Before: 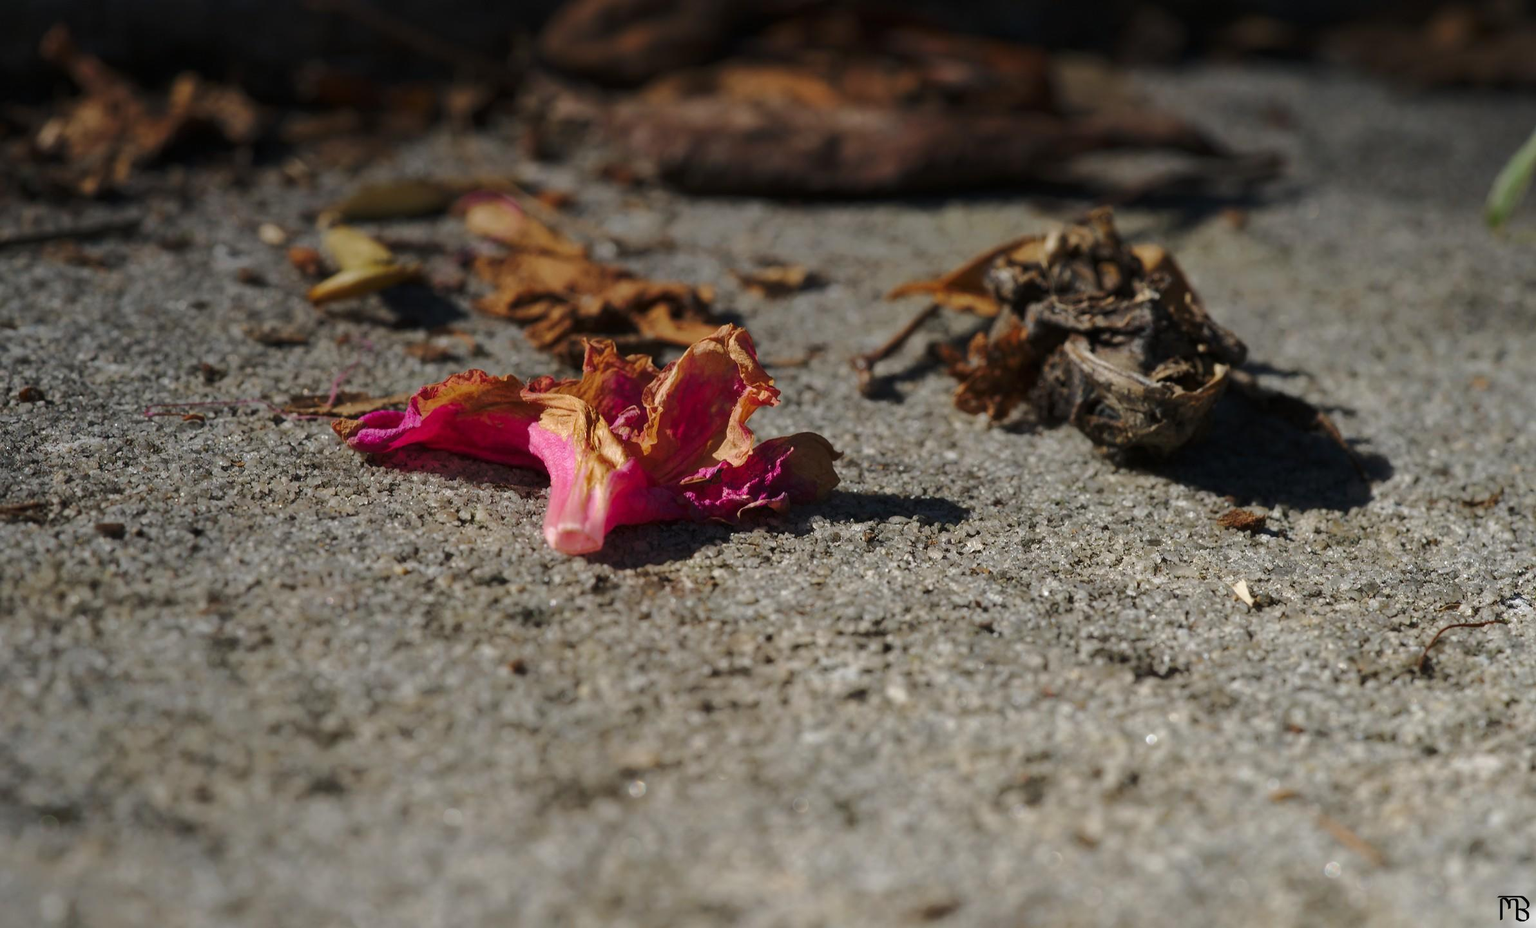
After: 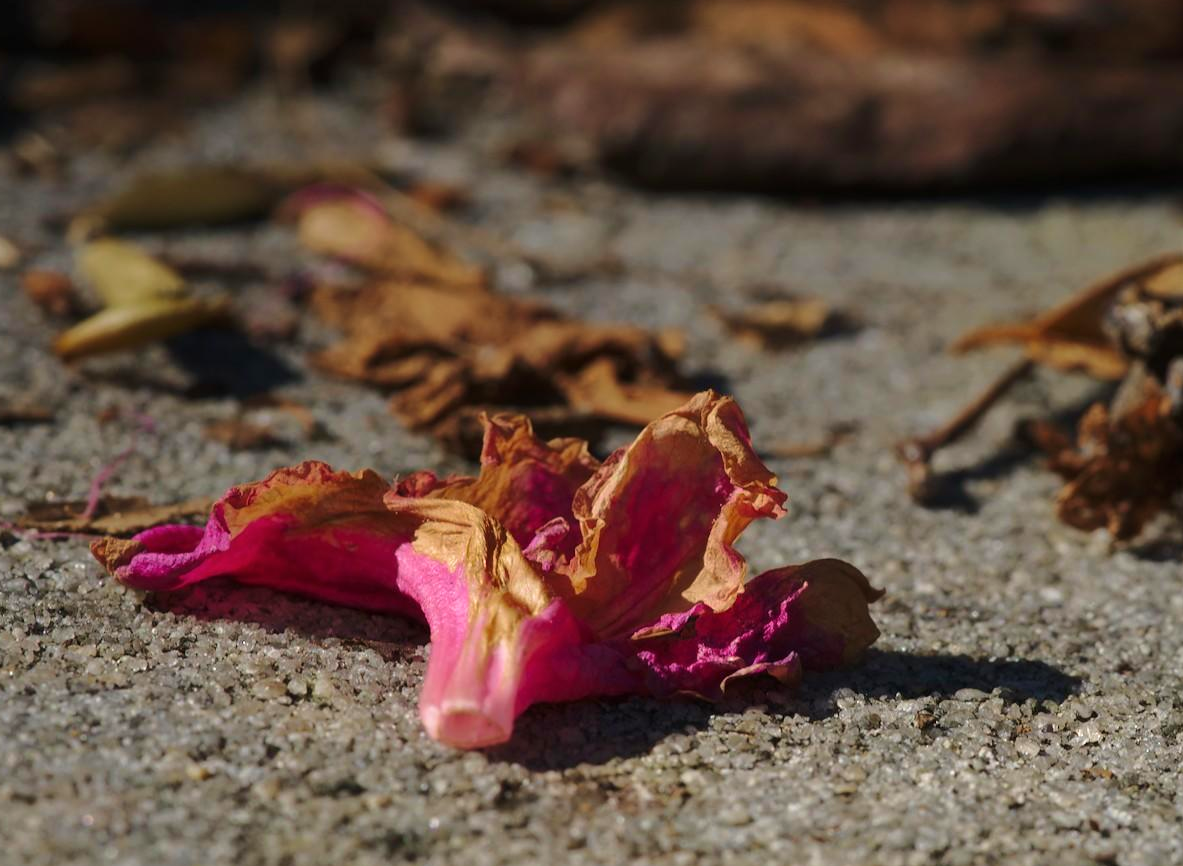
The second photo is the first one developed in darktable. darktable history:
shadows and highlights: shadows 12.47, white point adjustment 1.11, soften with gaussian
crop: left 17.791%, top 7.789%, right 32.578%, bottom 32.051%
velvia: on, module defaults
